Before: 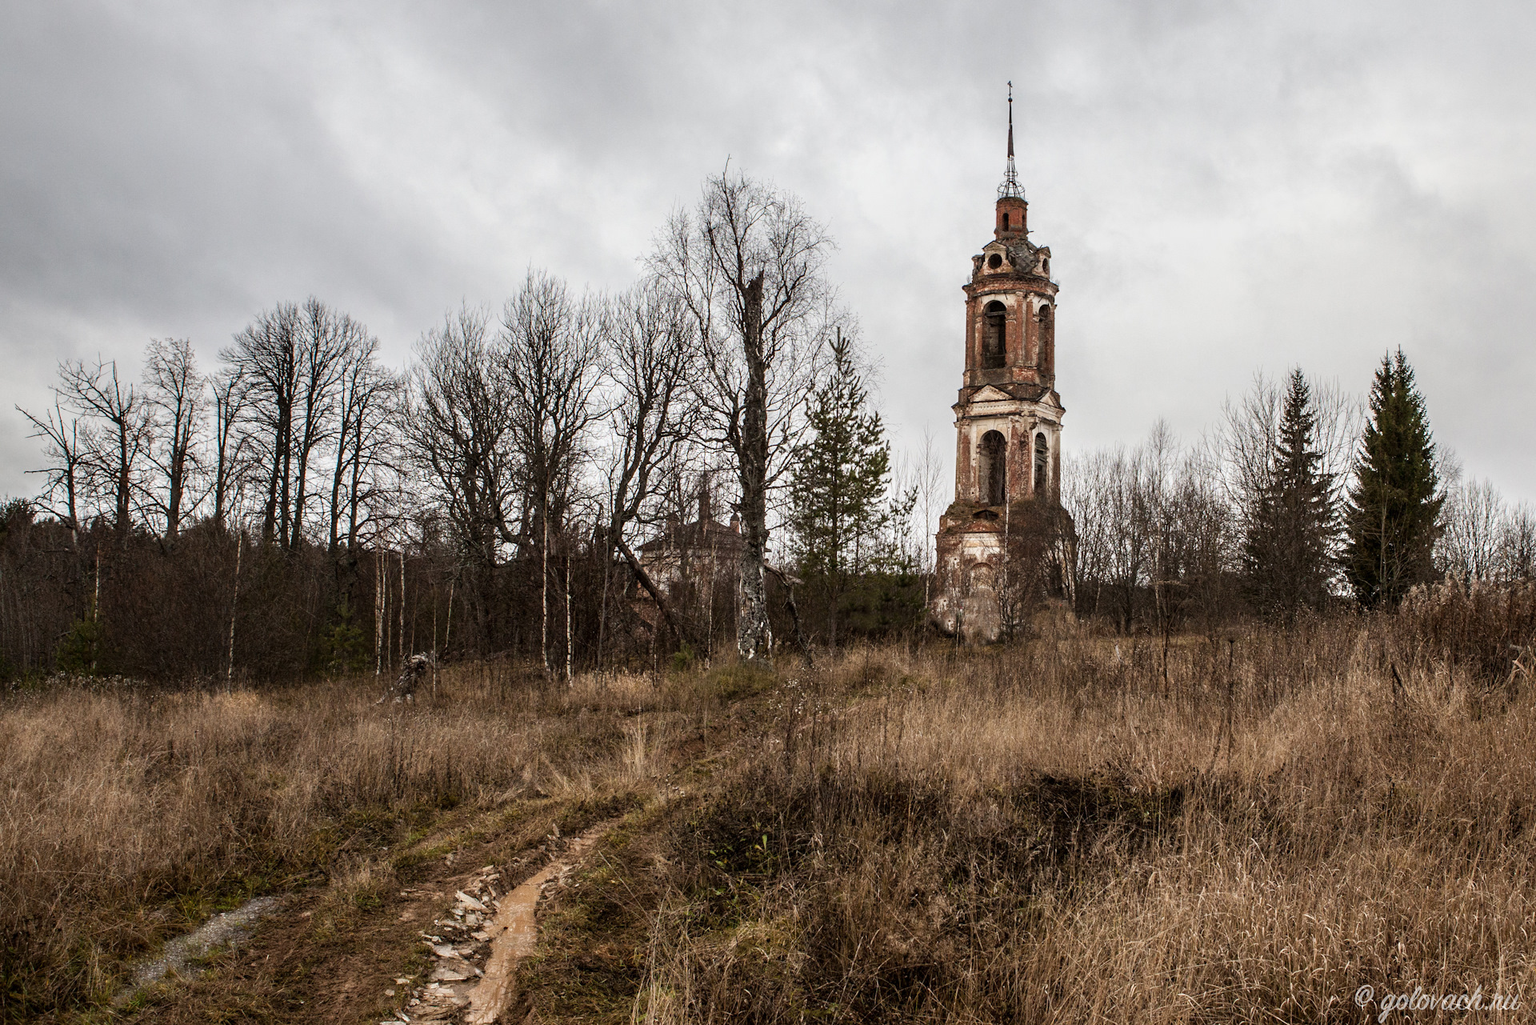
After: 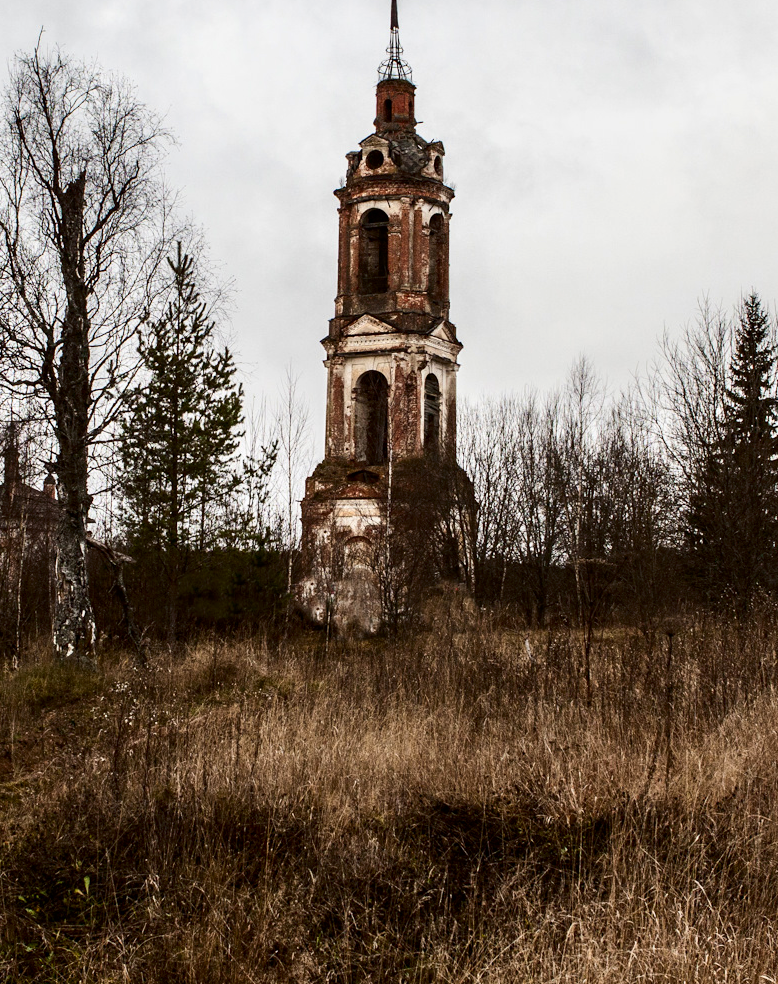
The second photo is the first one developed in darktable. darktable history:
crop: left 45.306%, top 13.077%, right 14.14%, bottom 10.068%
tone equalizer: mask exposure compensation -0.505 EV
contrast brightness saturation: contrast 0.198, brightness -0.106, saturation 0.102
